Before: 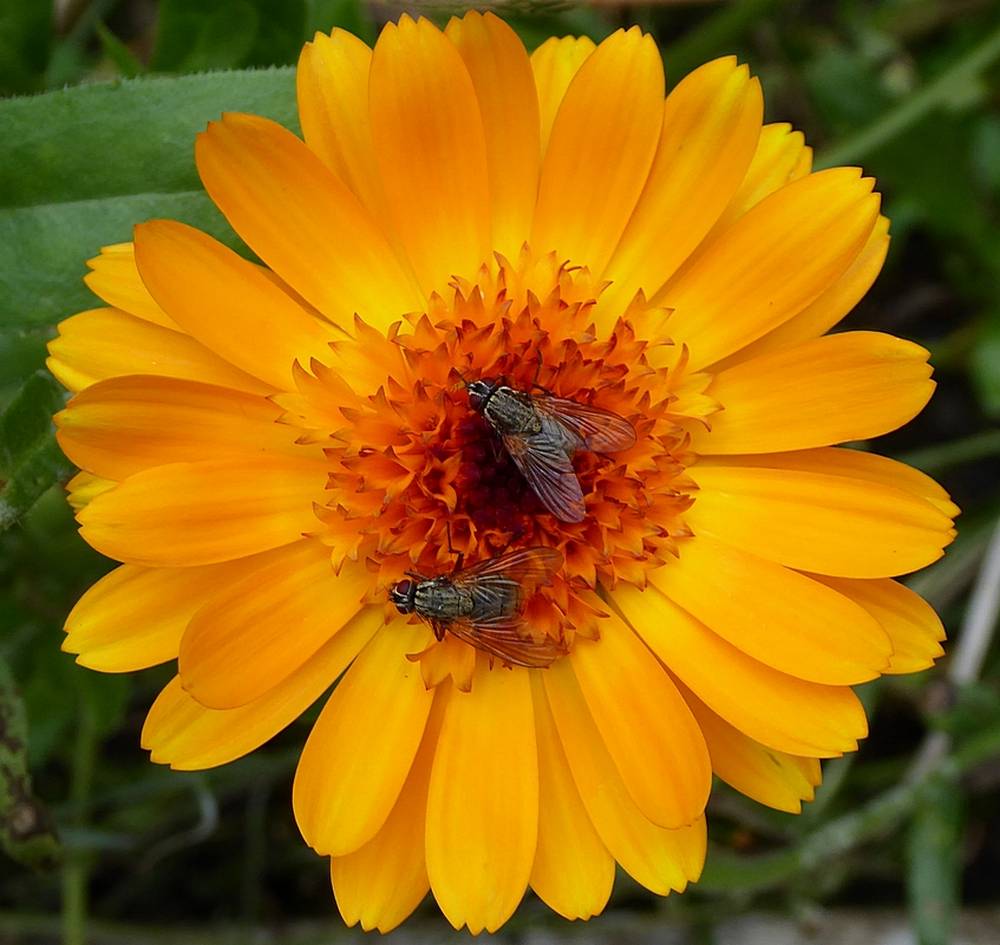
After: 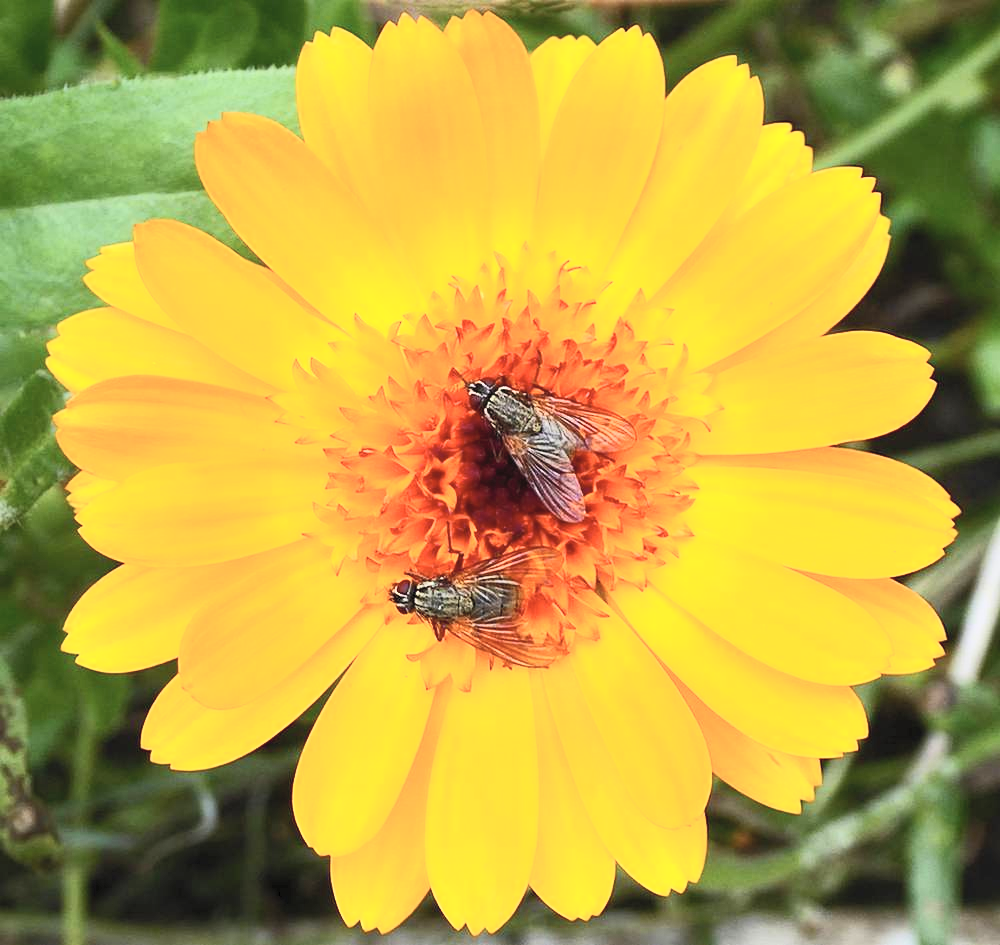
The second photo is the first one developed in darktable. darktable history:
contrast brightness saturation: contrast 0.387, brightness 0.526
base curve: curves: ch0 [(0, 0) (0.204, 0.334) (0.55, 0.733) (1, 1)]
color correction: highlights b* -0.044
